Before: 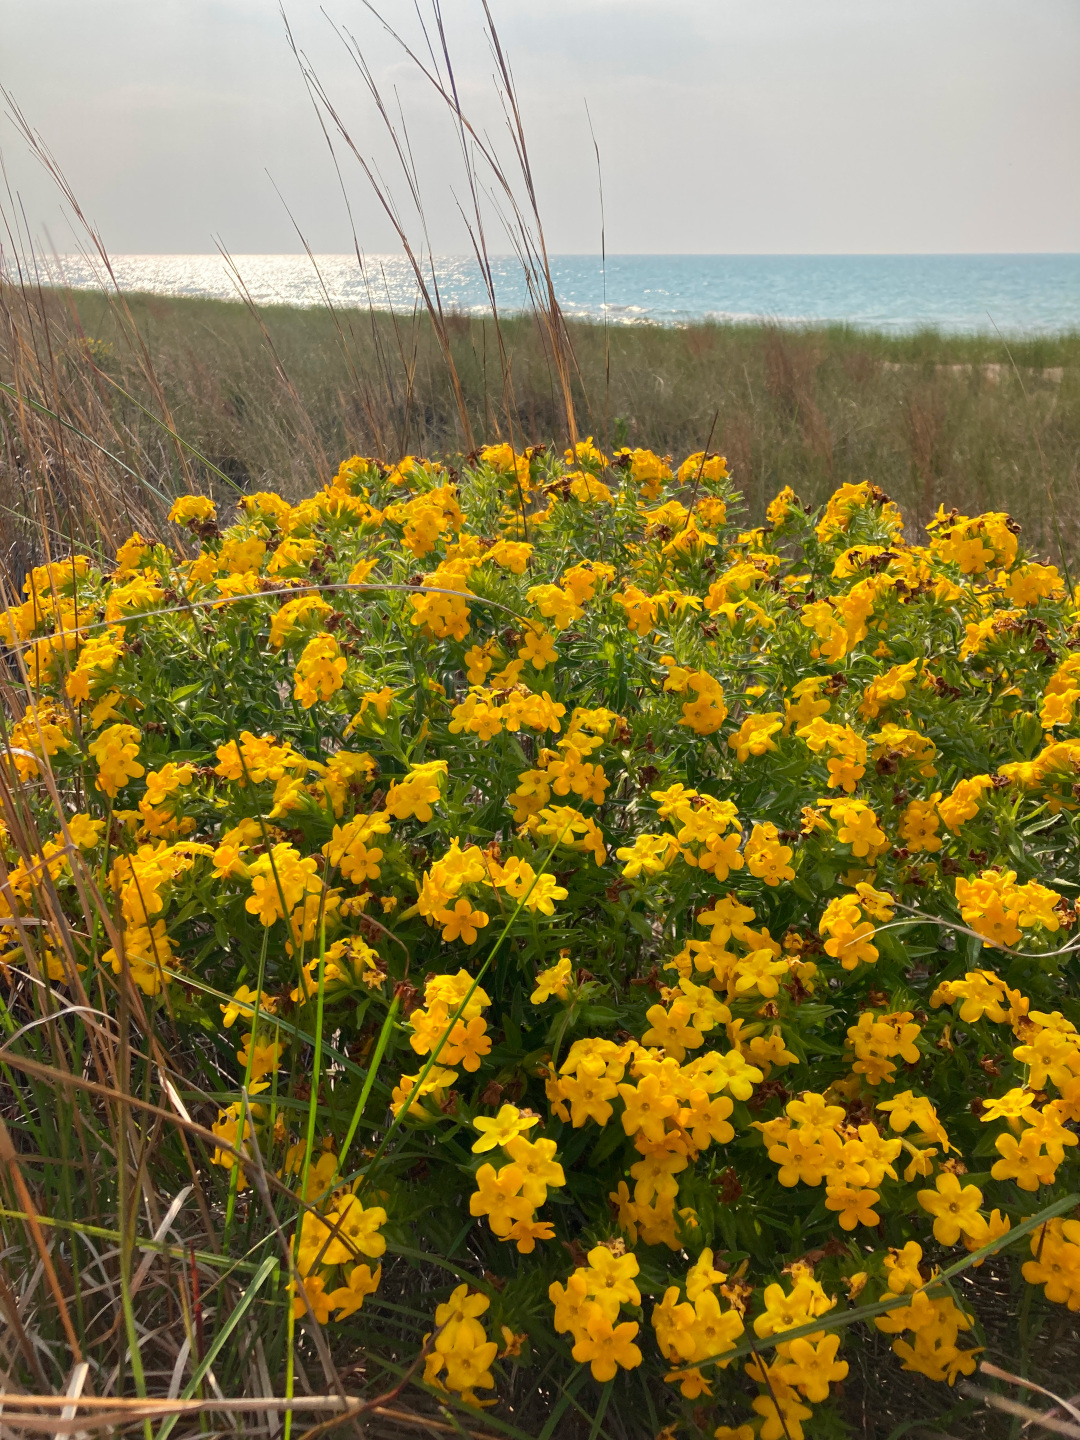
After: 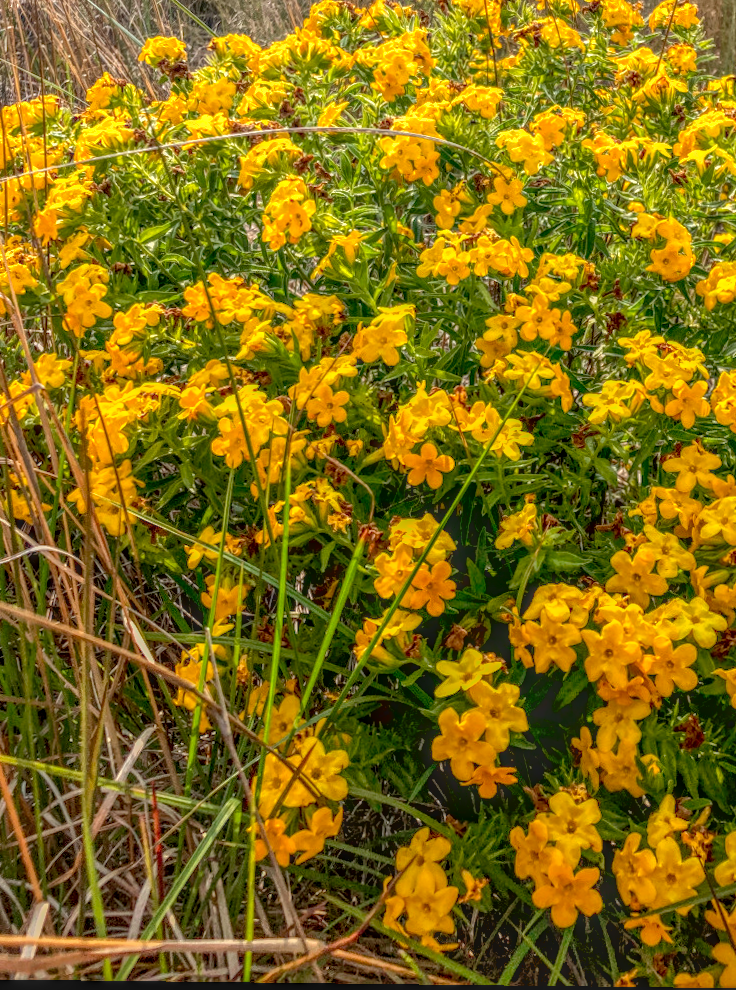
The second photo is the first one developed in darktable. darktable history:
local contrast: highlights 4%, shadows 1%, detail 201%, midtone range 0.25
crop and rotate: angle -0.678°, left 3.748%, top 31.784%, right 29.114%
exposure: black level correction 0.012, exposure 0.698 EV, compensate highlight preservation false
shadows and highlights: soften with gaussian
